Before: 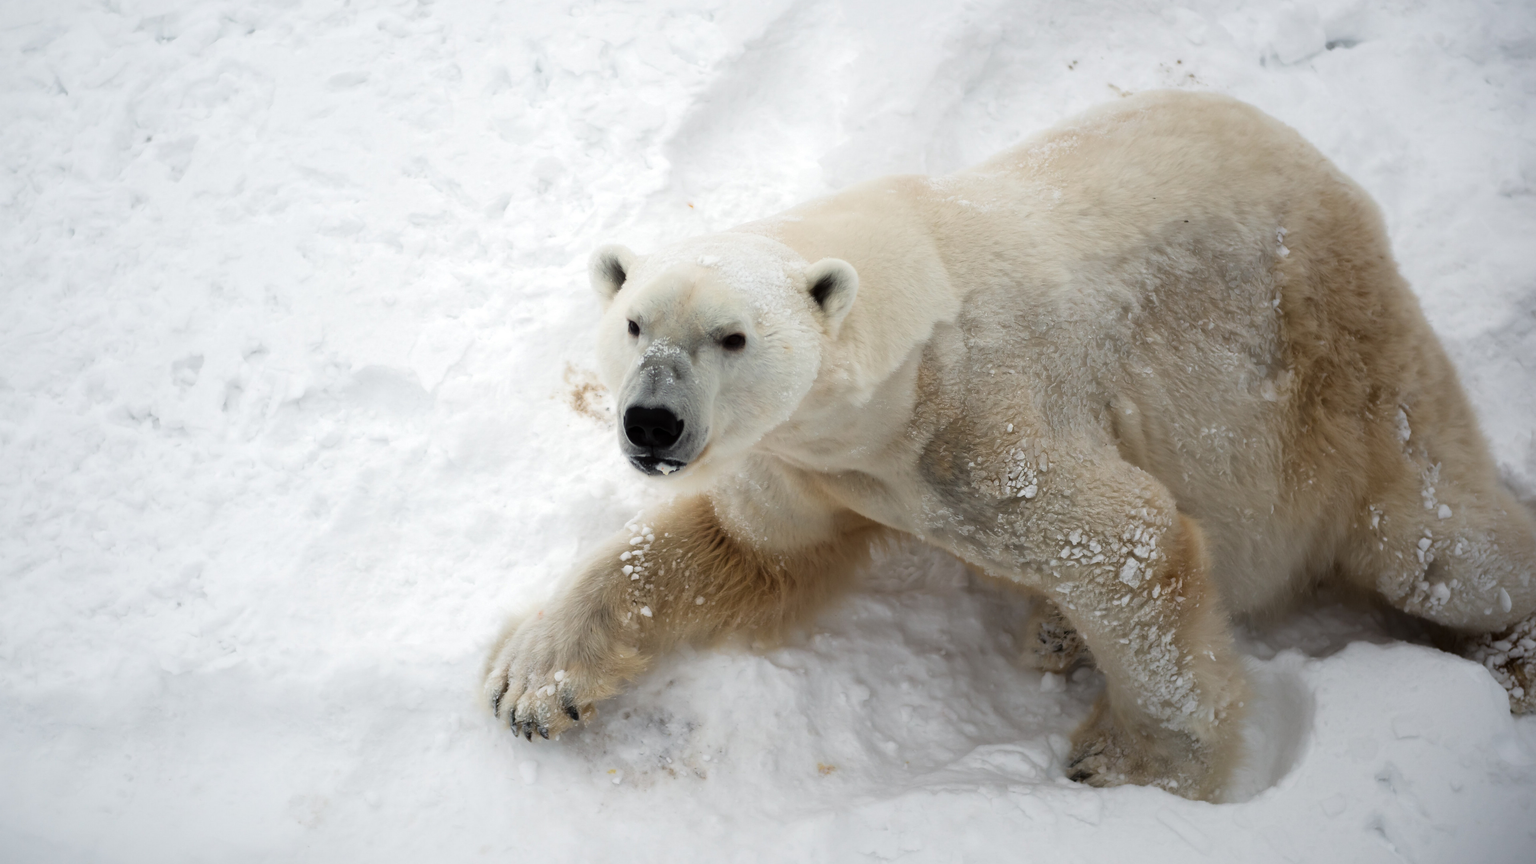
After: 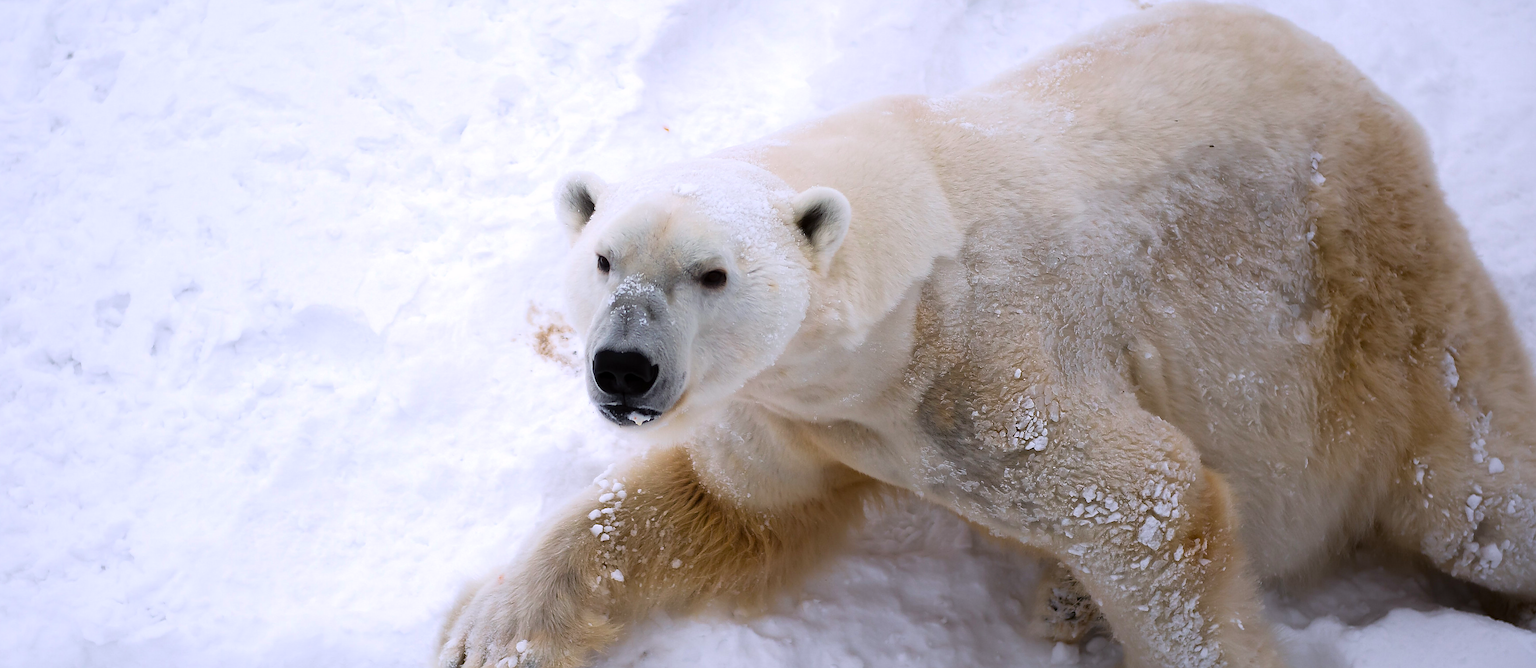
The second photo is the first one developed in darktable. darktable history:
sharpen: radius 1.4, amount 1.25, threshold 0.7
white balance: red 1.004, blue 1.096
color balance rgb: perceptual saturation grading › global saturation 25%, global vibrance 20%
crop: left 5.596%, top 10.314%, right 3.534%, bottom 19.395%
